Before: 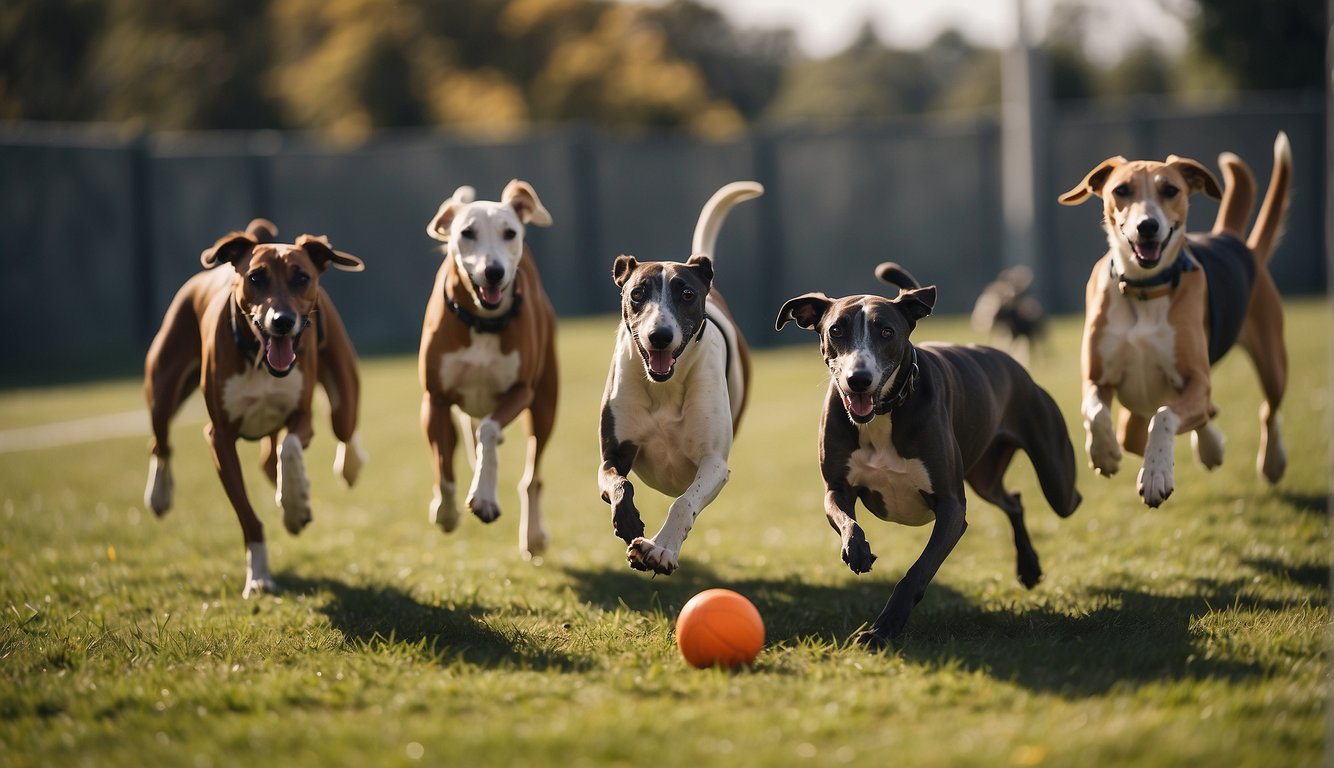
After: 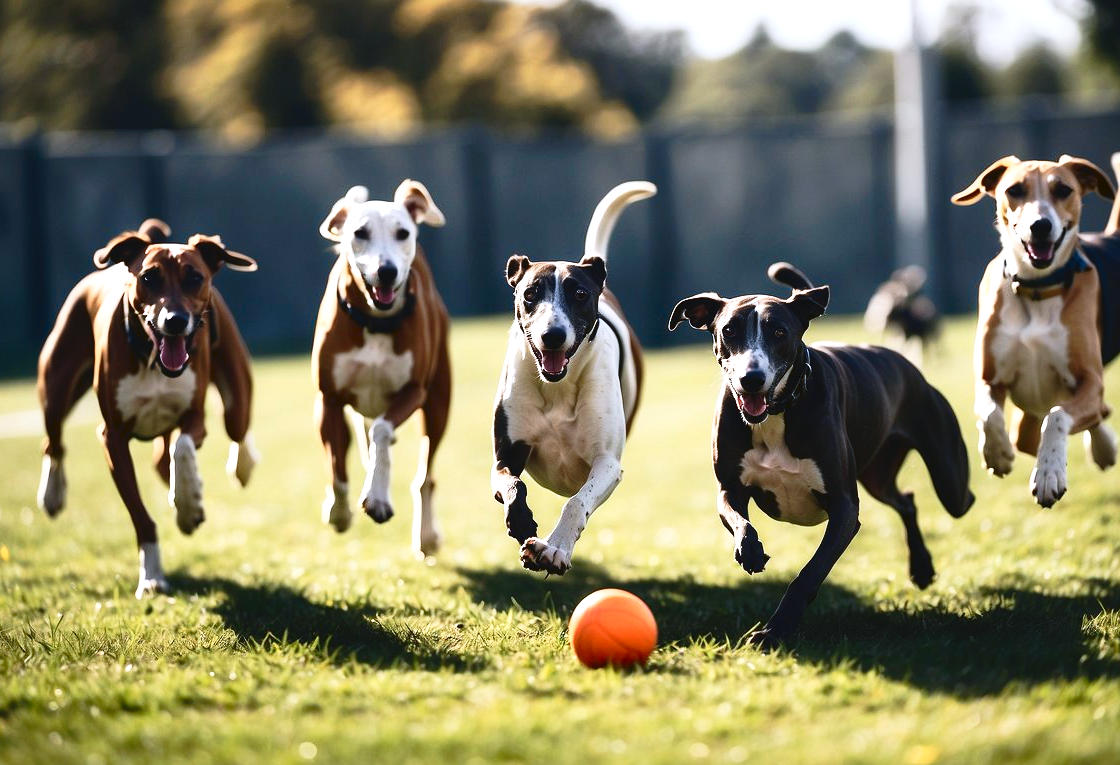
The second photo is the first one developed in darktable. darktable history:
color calibration: x 0.37, y 0.382, temperature 4313.32 K
exposure: exposure 0.74 EV, compensate highlight preservation false
contrast brightness saturation: contrast 0.2, brightness -0.11, saturation 0.1
tone curve: curves: ch0 [(0, 0) (0.003, 0.049) (0.011, 0.051) (0.025, 0.055) (0.044, 0.065) (0.069, 0.081) (0.1, 0.11) (0.136, 0.15) (0.177, 0.195) (0.224, 0.242) (0.277, 0.308) (0.335, 0.375) (0.399, 0.436) (0.468, 0.5) (0.543, 0.574) (0.623, 0.665) (0.709, 0.761) (0.801, 0.851) (0.898, 0.933) (1, 1)], preserve colors none
crop: left 8.026%, right 7.374%
